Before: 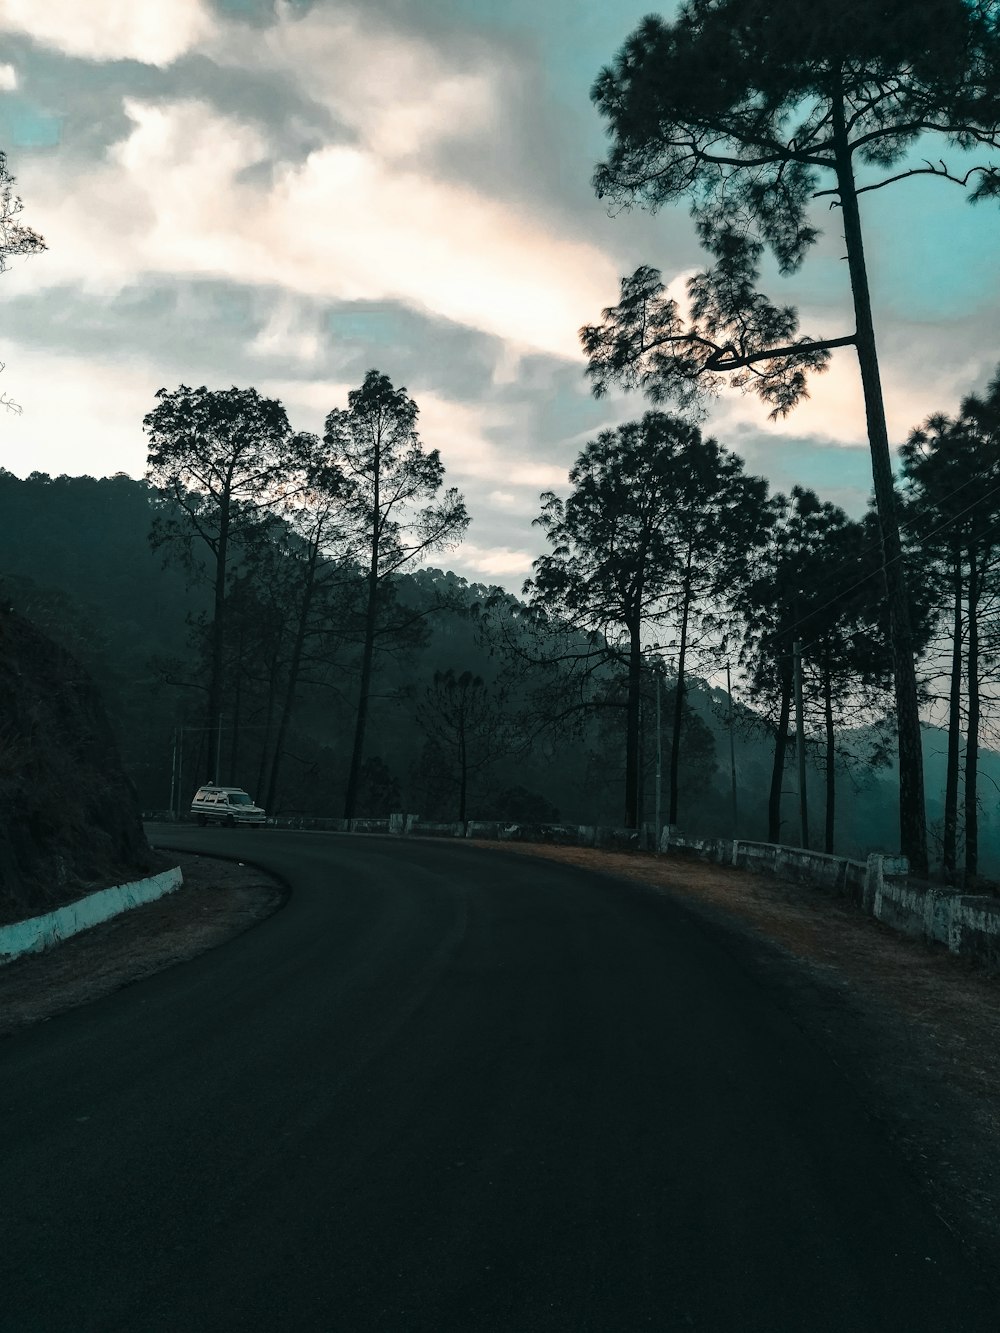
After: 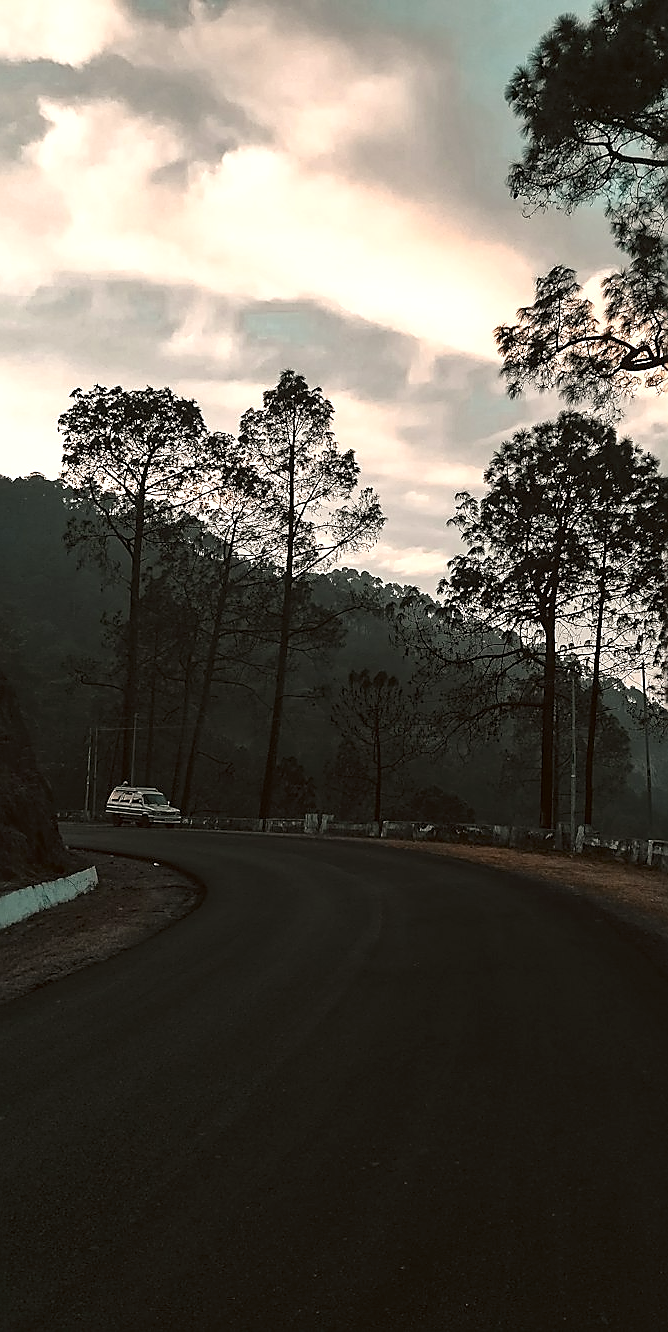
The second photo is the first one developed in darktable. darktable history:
color correction: highlights a* 6.78, highlights b* 8.23, shadows a* 6.5, shadows b* 7.33, saturation 0.88
sharpen: radius 1.412, amount 1.252, threshold 0.697
crop and rotate: left 8.53%, right 24.625%
exposure: exposure 0.202 EV, compensate highlight preservation false
